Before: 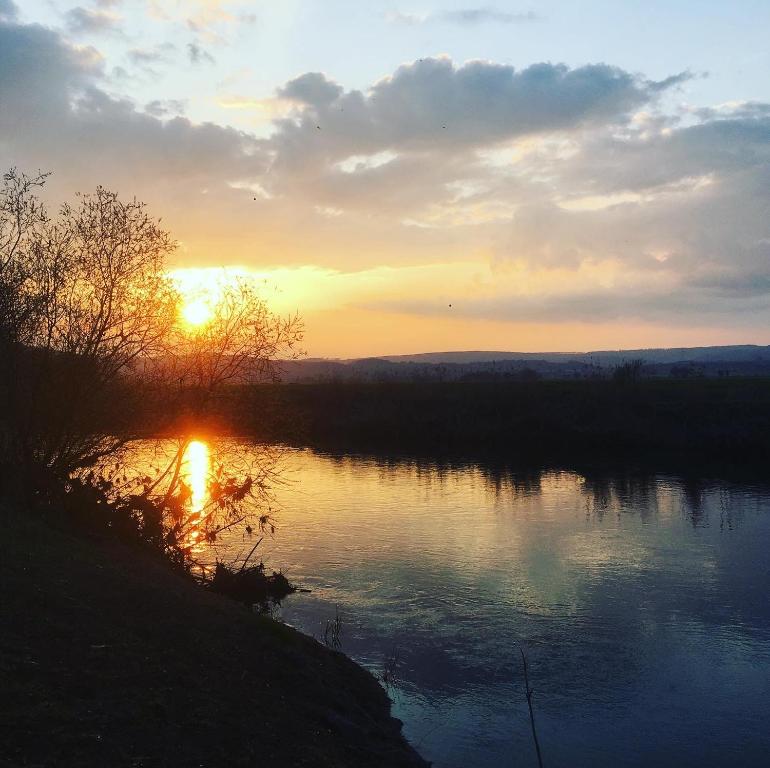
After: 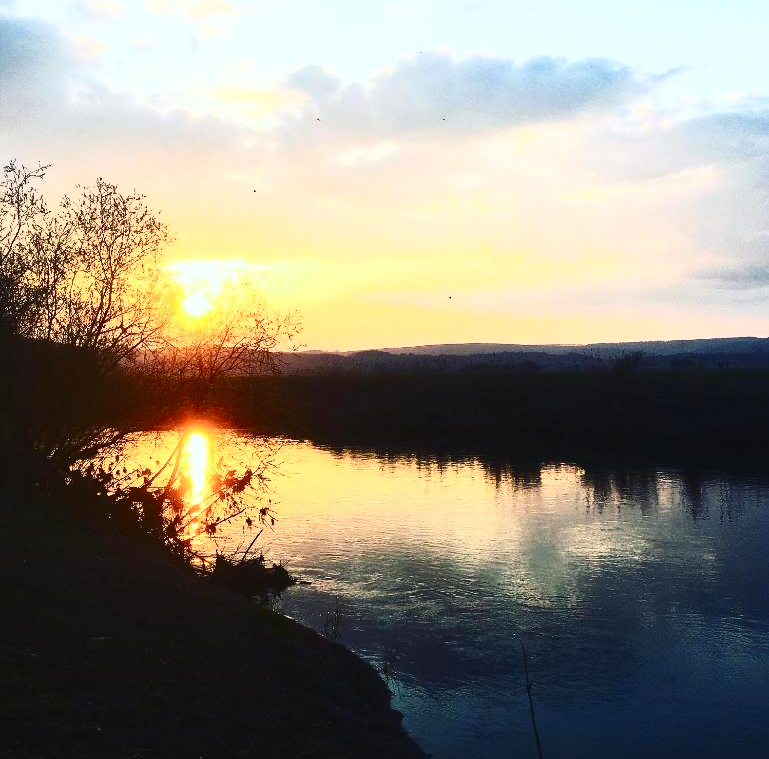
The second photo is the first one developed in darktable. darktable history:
contrast brightness saturation: contrast 0.62, brightness 0.34, saturation 0.14
crop: top 1.049%, right 0.001%
